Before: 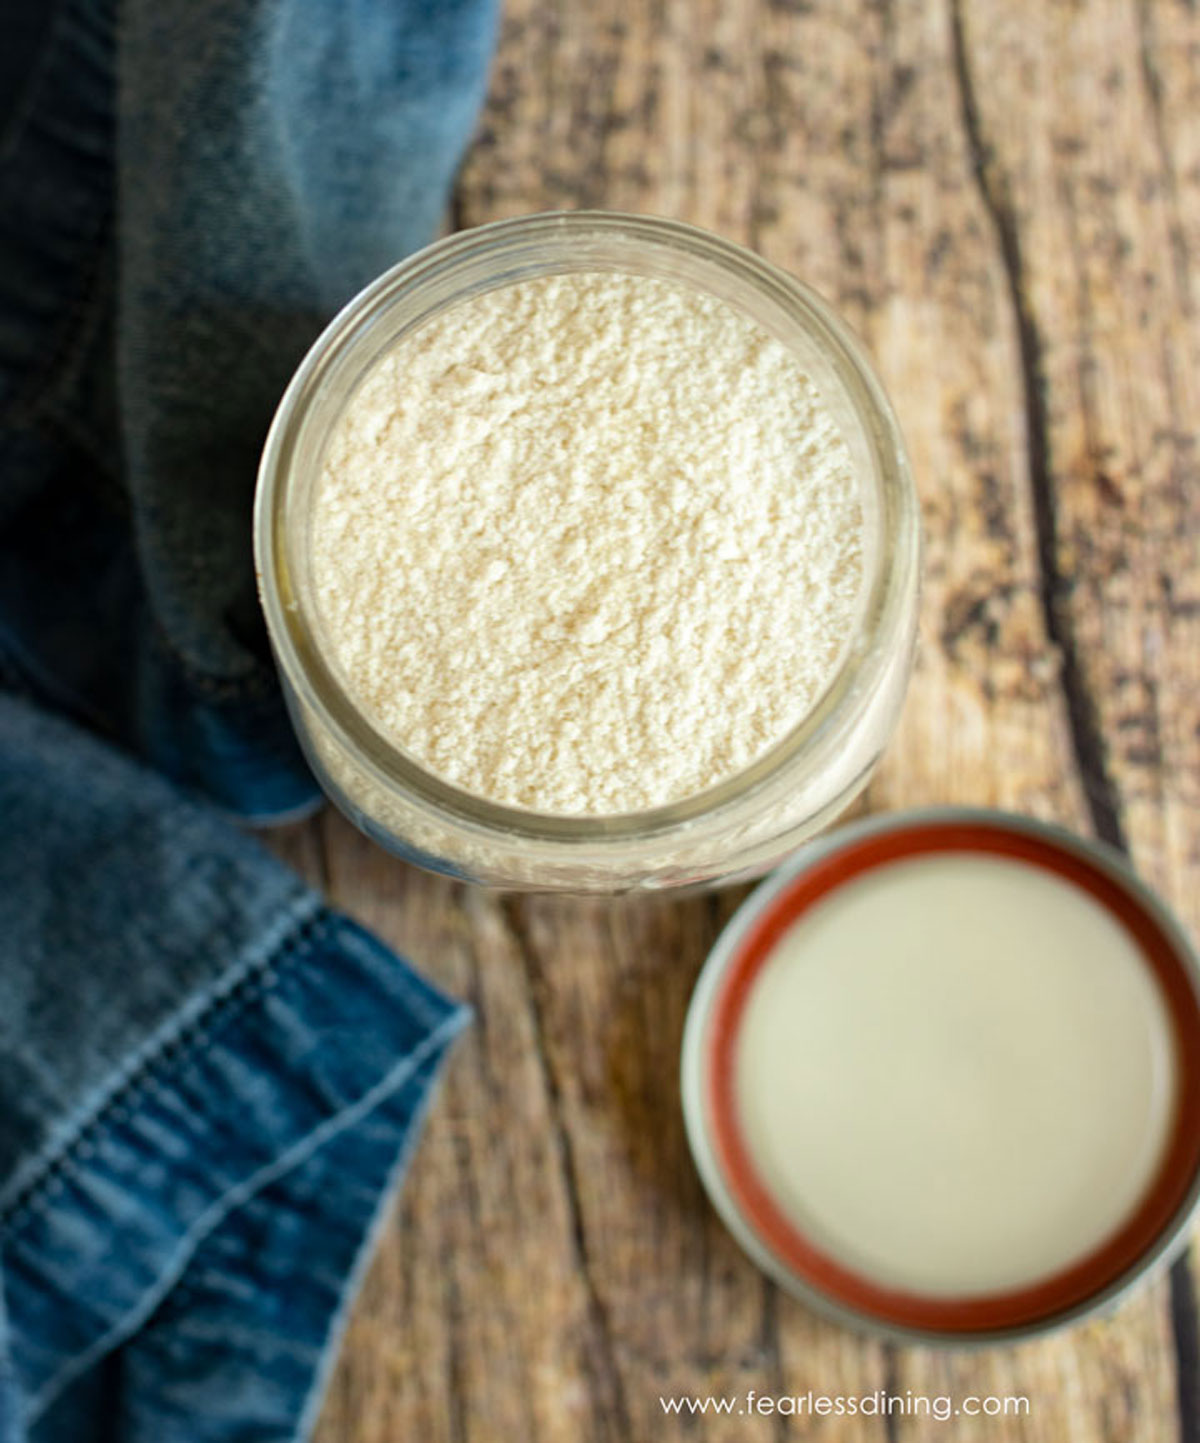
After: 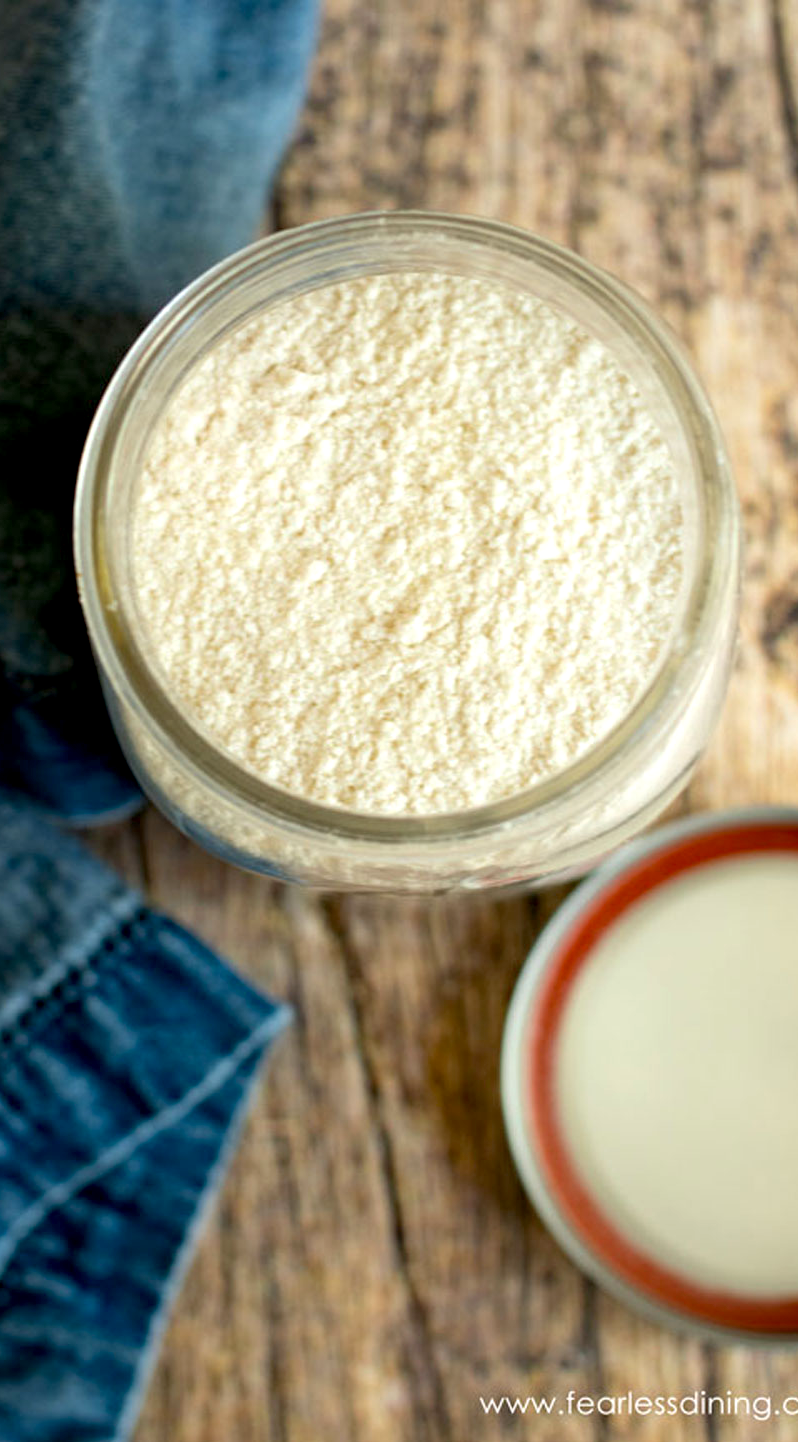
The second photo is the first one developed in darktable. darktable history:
exposure: black level correction 0.007, exposure 0.159 EV, compensate exposure bias true, compensate highlight preservation false
crop and rotate: left 15.02%, right 18.41%
